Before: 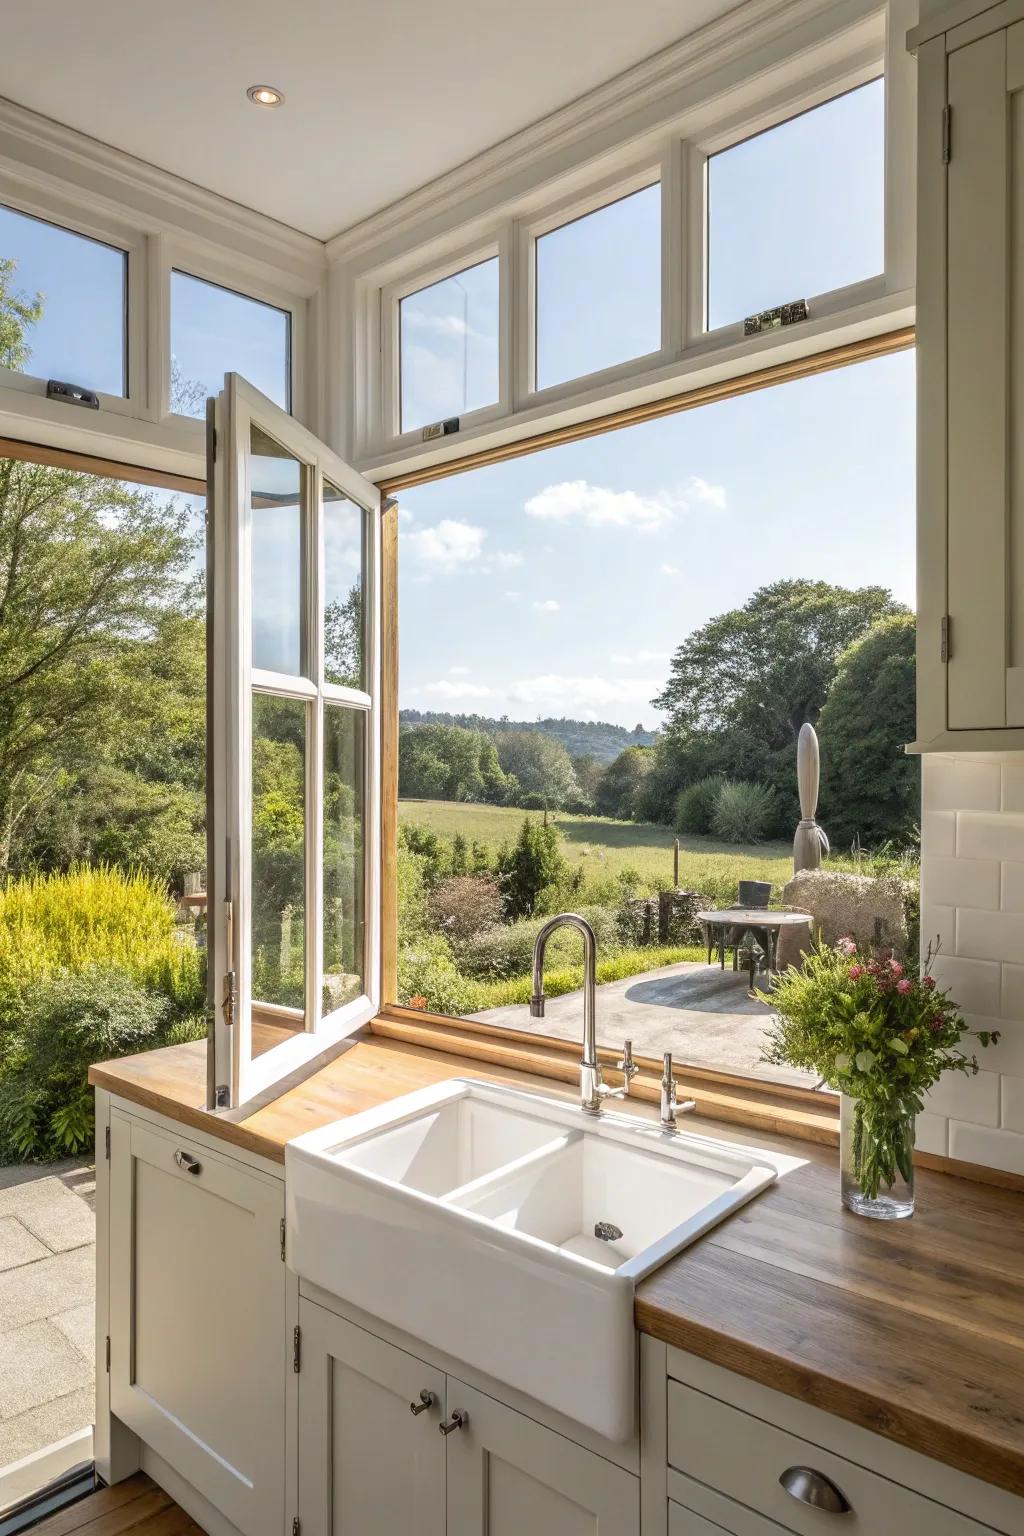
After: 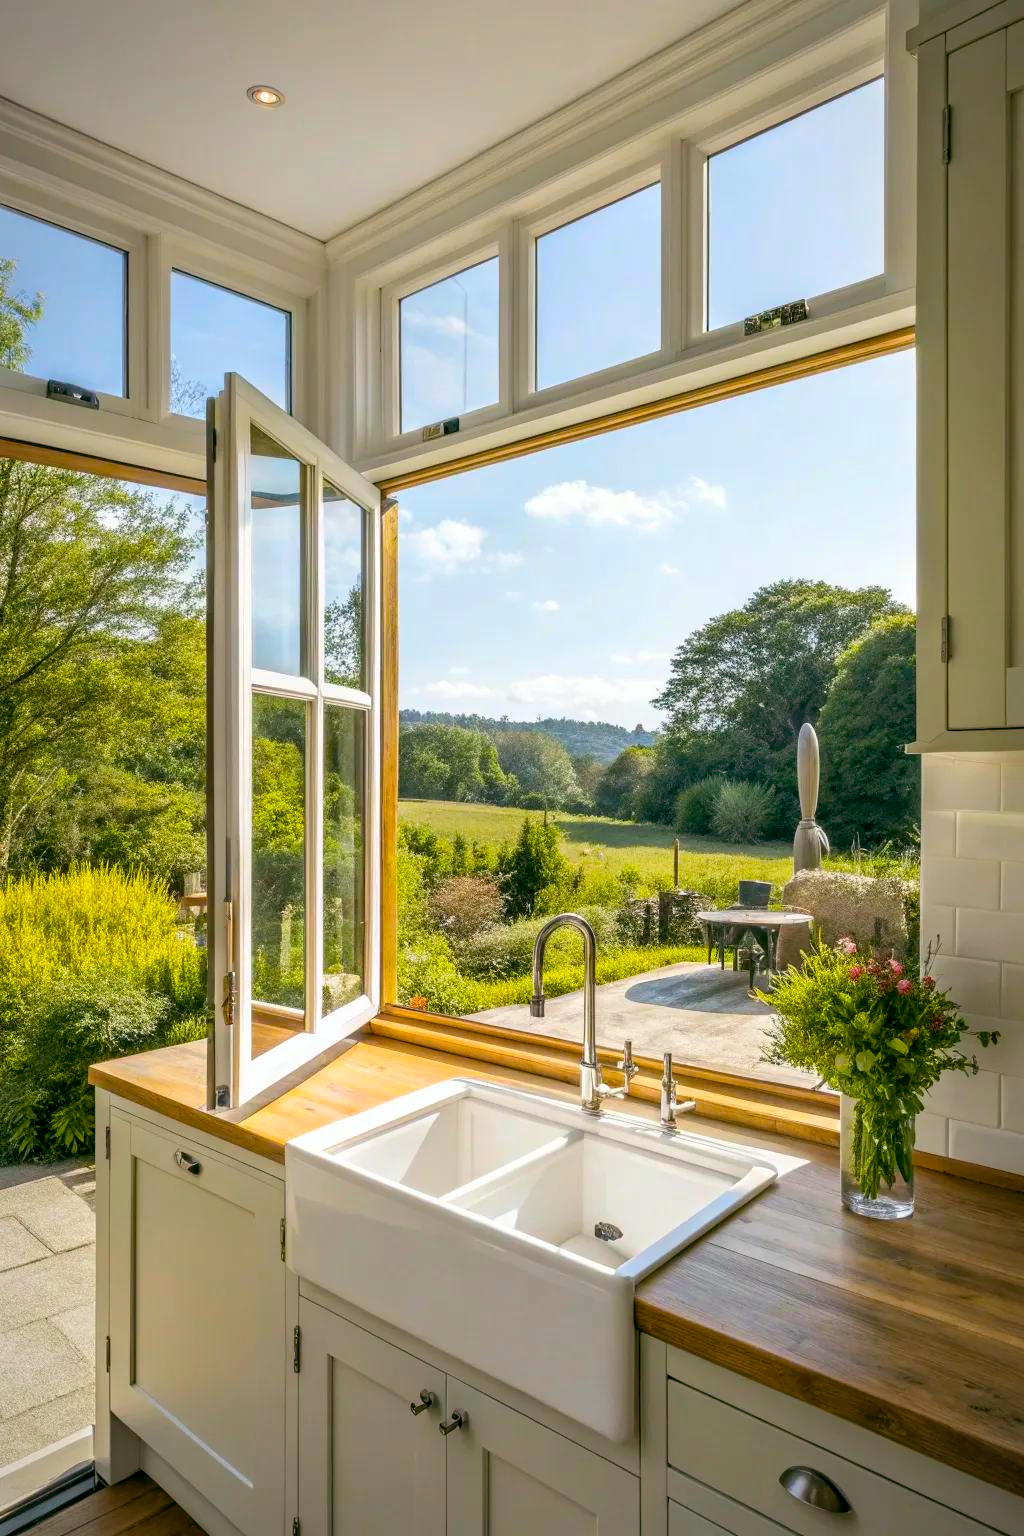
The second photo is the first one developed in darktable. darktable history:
color balance rgb: global offset › luminance -0.312%, global offset › chroma 0.117%, global offset › hue 162.4°, linear chroma grading › global chroma 15.59%, perceptual saturation grading › global saturation 30.623%, global vibrance 20%
vignetting: fall-off start 96.45%, fall-off radius 100.56%, width/height ratio 0.612
